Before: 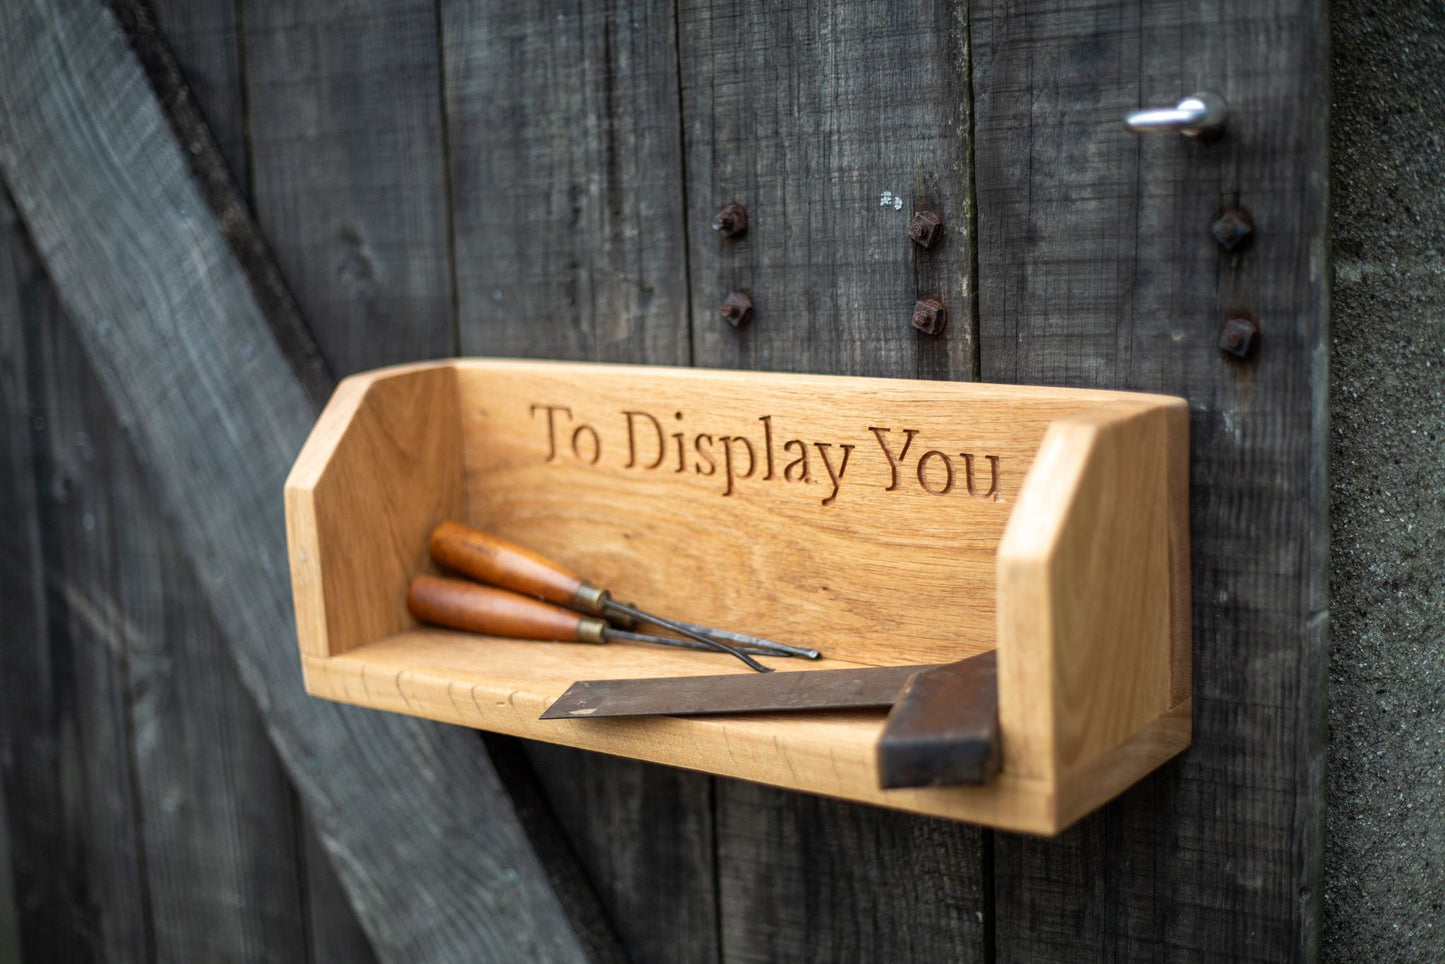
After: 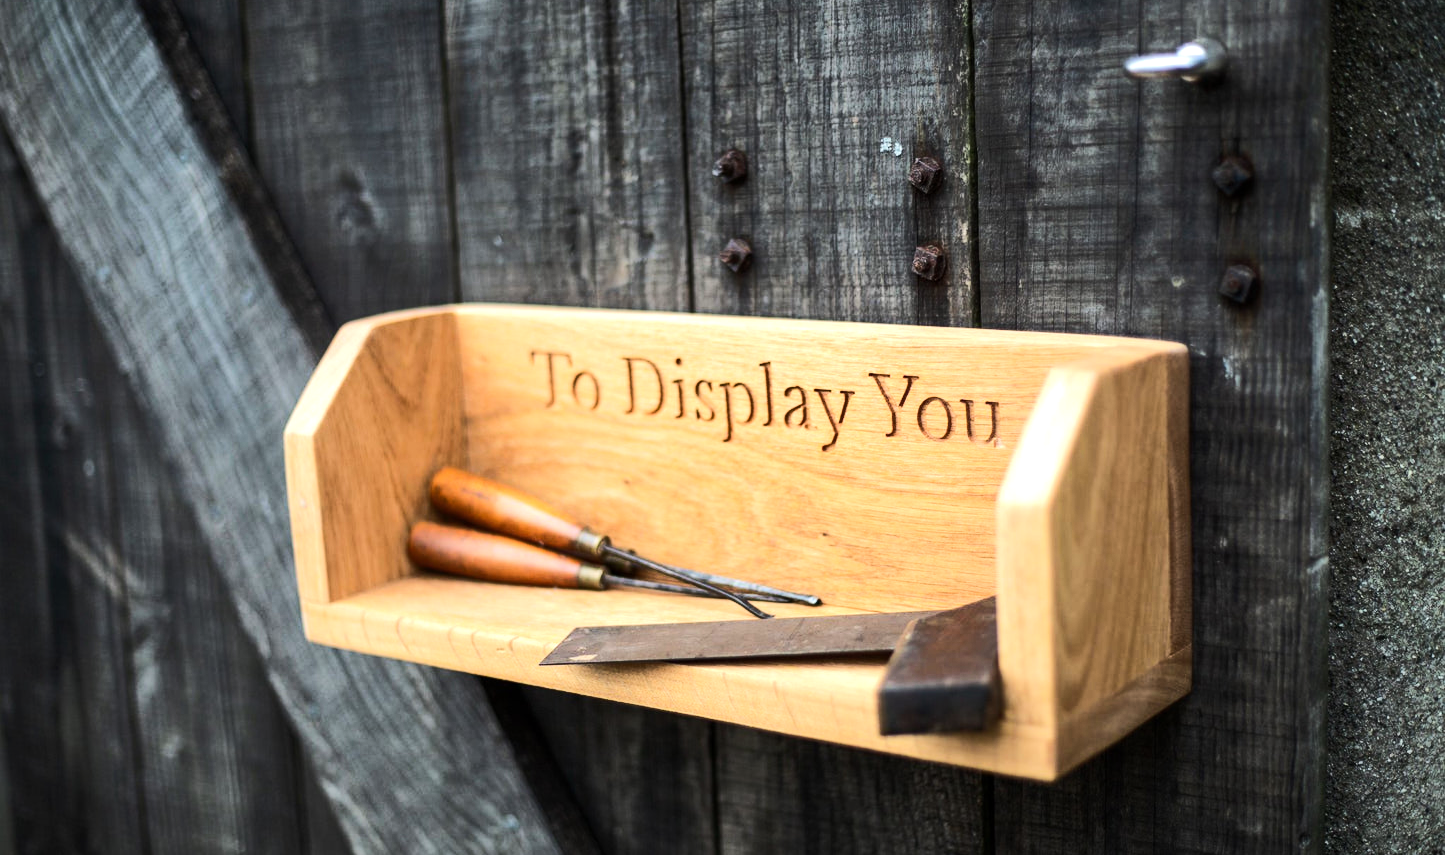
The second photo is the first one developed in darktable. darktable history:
tone equalizer: -8 EV -0.417 EV, -7 EV -0.389 EV, -6 EV -0.333 EV, -5 EV -0.222 EV, -3 EV 0.222 EV, -2 EV 0.333 EV, -1 EV 0.389 EV, +0 EV 0.417 EV, edges refinement/feathering 500, mask exposure compensation -1.57 EV, preserve details no
crop and rotate: top 5.609%, bottom 5.609%
rgb curve: curves: ch0 [(0, 0) (0.284, 0.292) (0.505, 0.644) (1, 1)], compensate middle gray true
